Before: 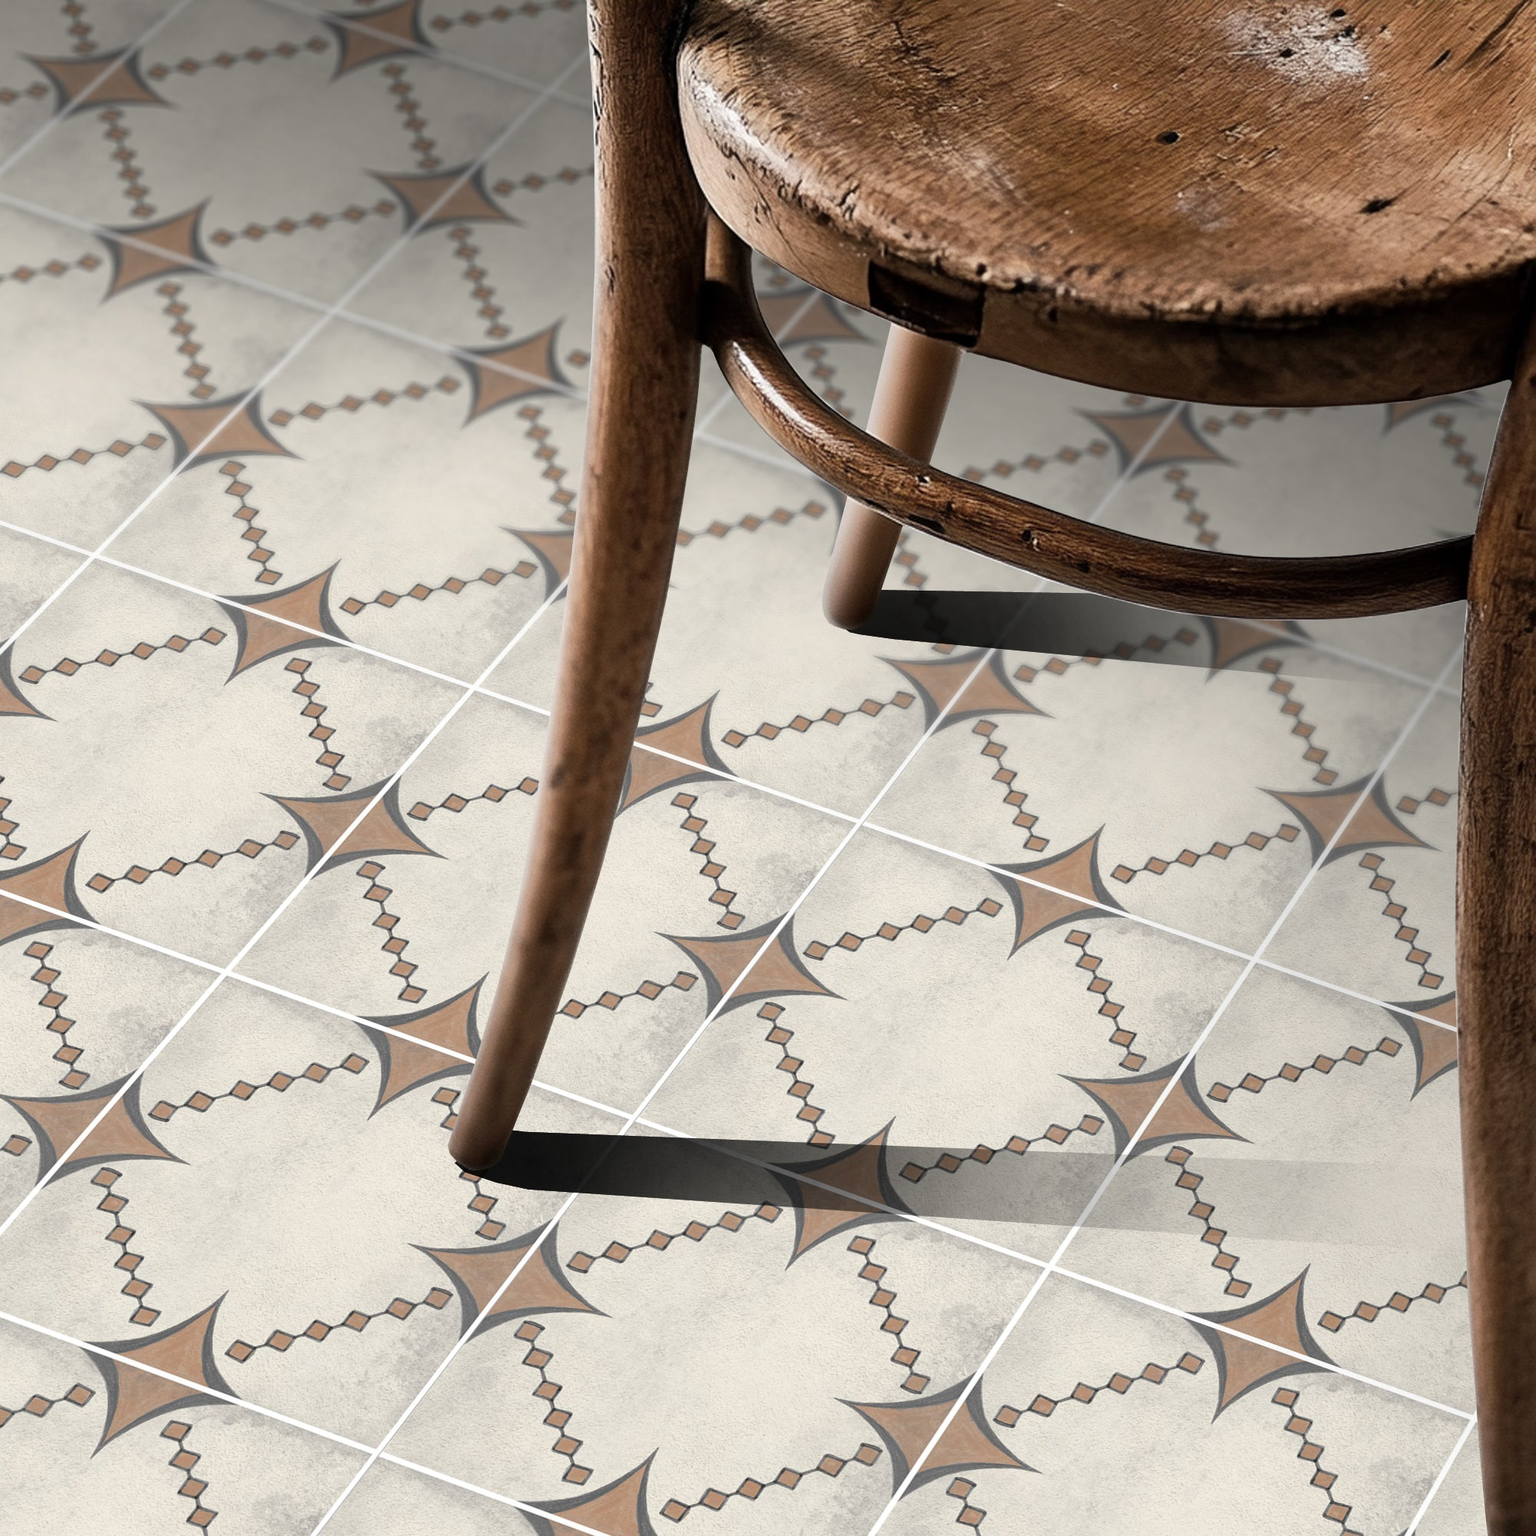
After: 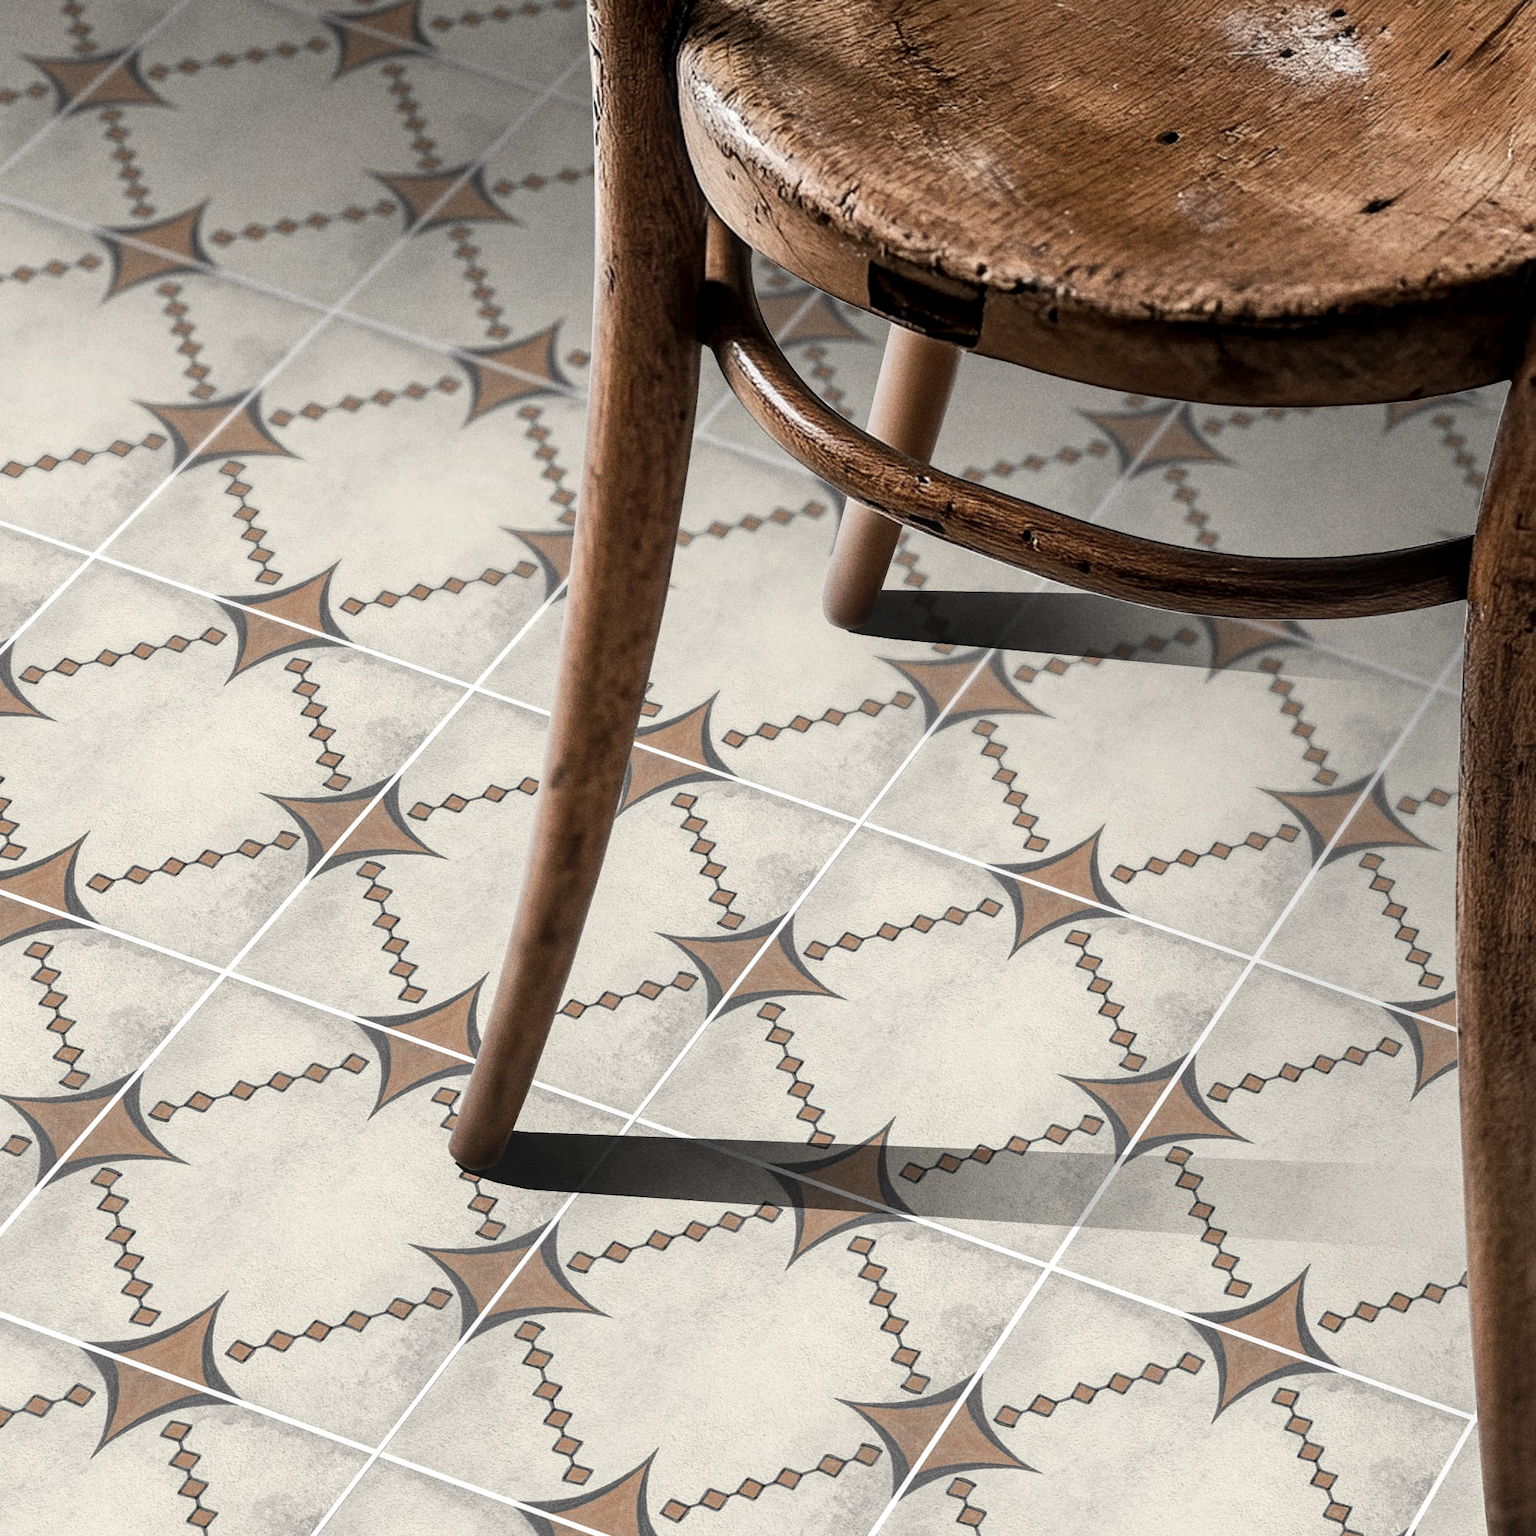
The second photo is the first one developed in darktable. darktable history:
local contrast: on, module defaults
grain: strength 26%
